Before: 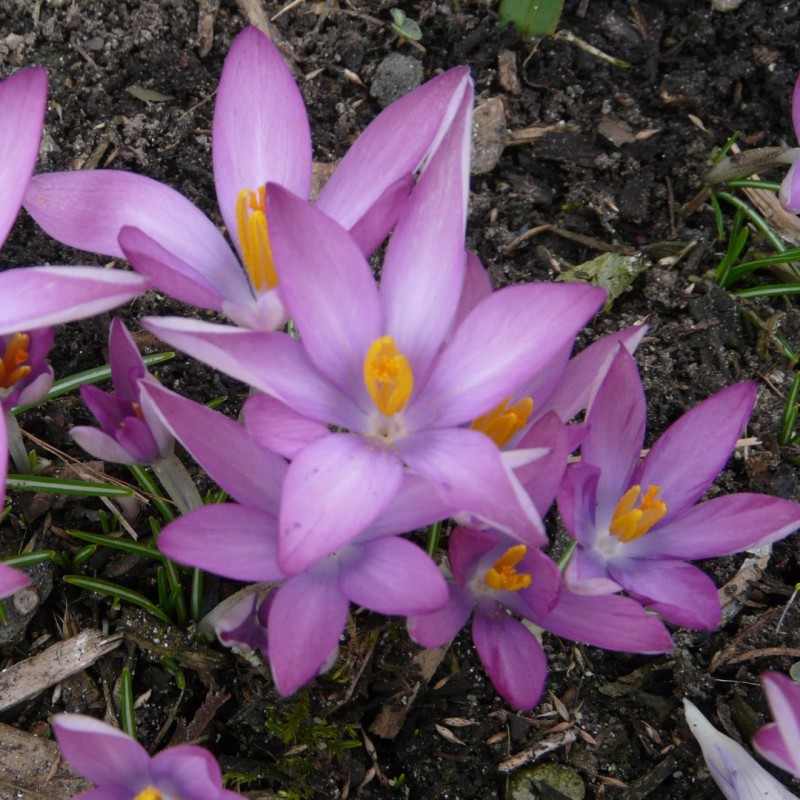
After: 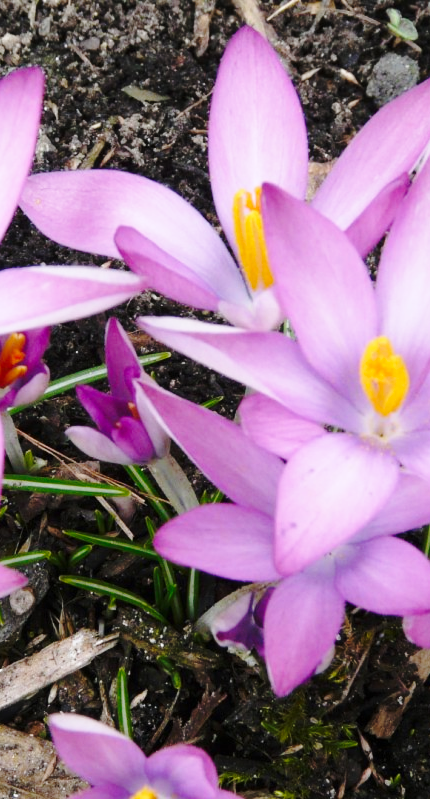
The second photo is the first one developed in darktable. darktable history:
crop: left 0.587%, right 45.588%, bottom 0.086%
base curve: curves: ch0 [(0, 0) (0.032, 0.037) (0.105, 0.228) (0.435, 0.76) (0.856, 0.983) (1, 1)], preserve colors none
